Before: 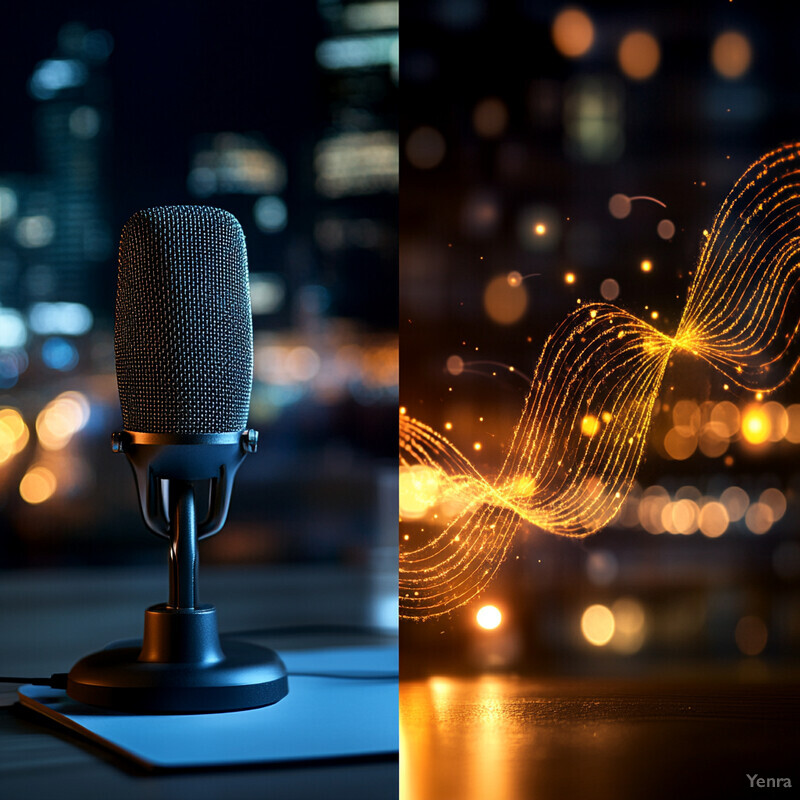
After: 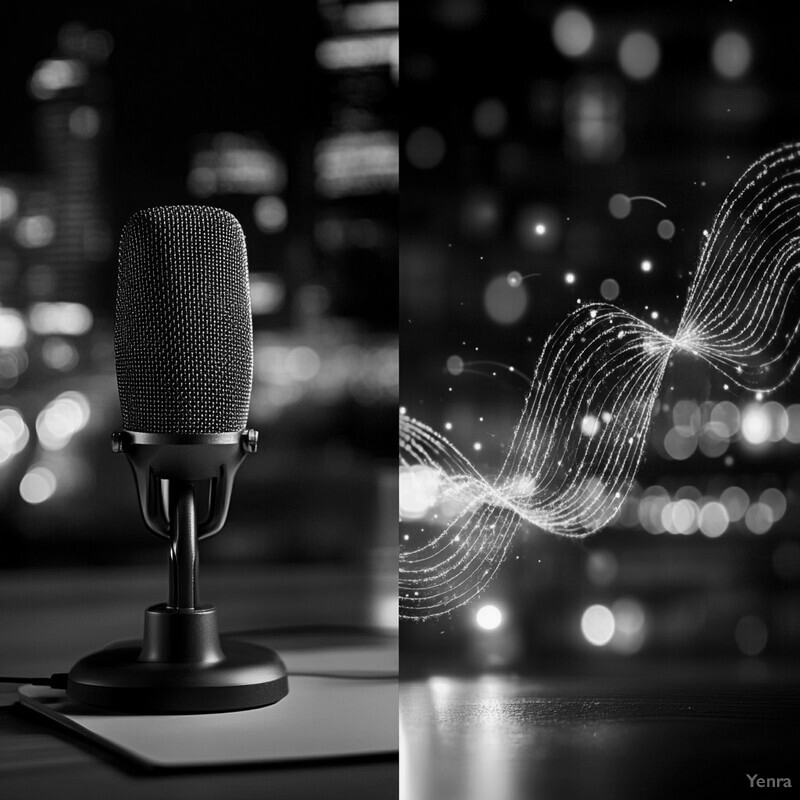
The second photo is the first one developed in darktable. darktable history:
white balance: emerald 1
monochrome: on, module defaults
color correction: highlights a* -7.33, highlights b* 1.26, shadows a* -3.55, saturation 1.4
